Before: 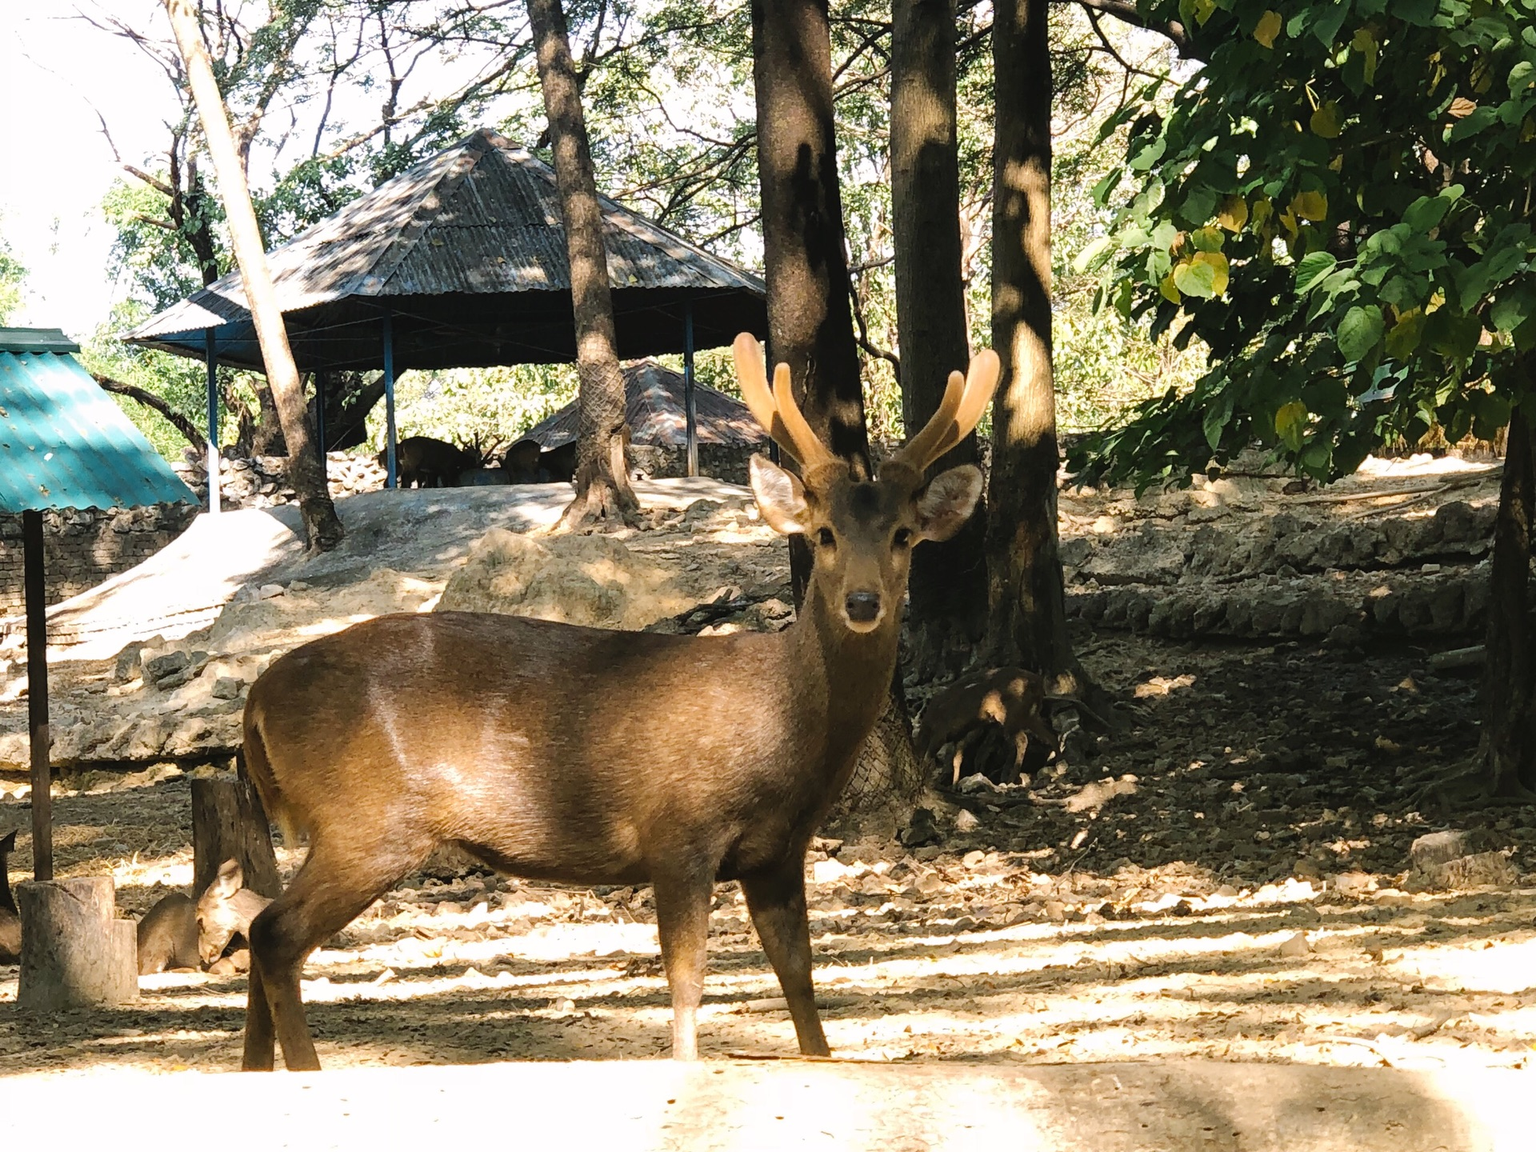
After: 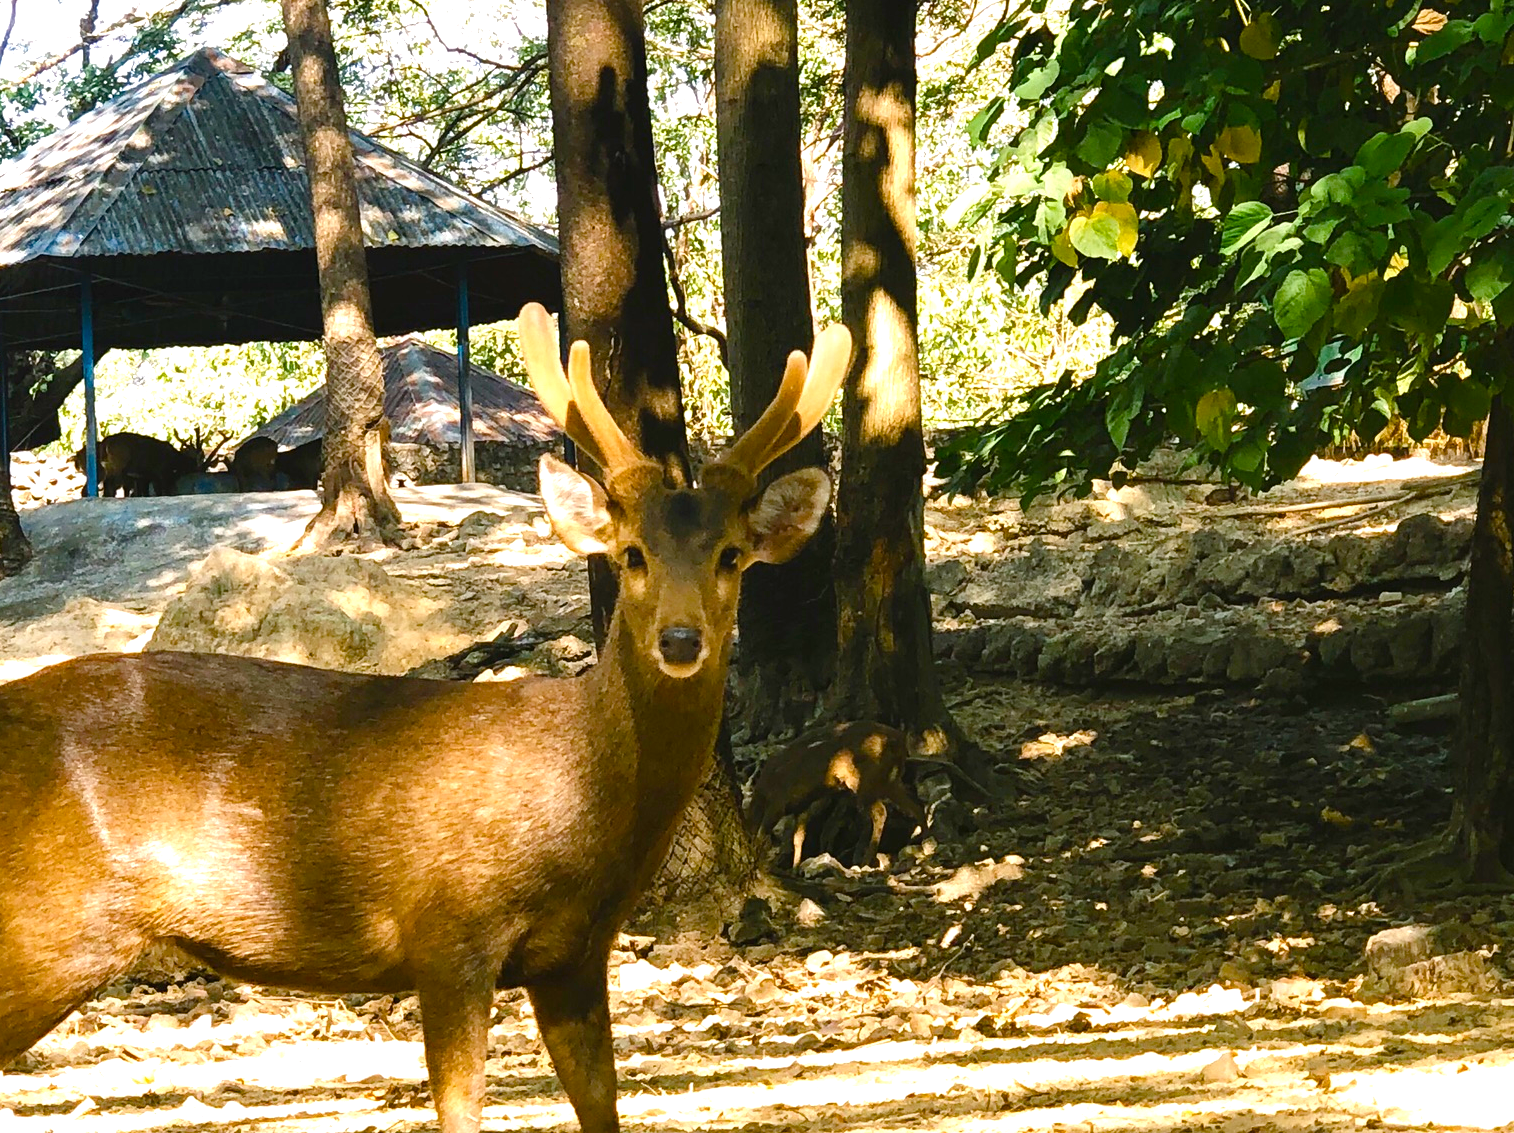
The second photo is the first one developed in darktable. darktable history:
color balance rgb: linear chroma grading › shadows -2.2%, linear chroma grading › highlights -15%, linear chroma grading › global chroma -10%, linear chroma grading › mid-tones -10%, perceptual saturation grading › global saturation 45%, perceptual saturation grading › highlights -50%, perceptual saturation grading › shadows 30%, perceptual brilliance grading › global brilliance 18%, global vibrance 45%
crop and rotate: left 20.74%, top 7.912%, right 0.375%, bottom 13.378%
